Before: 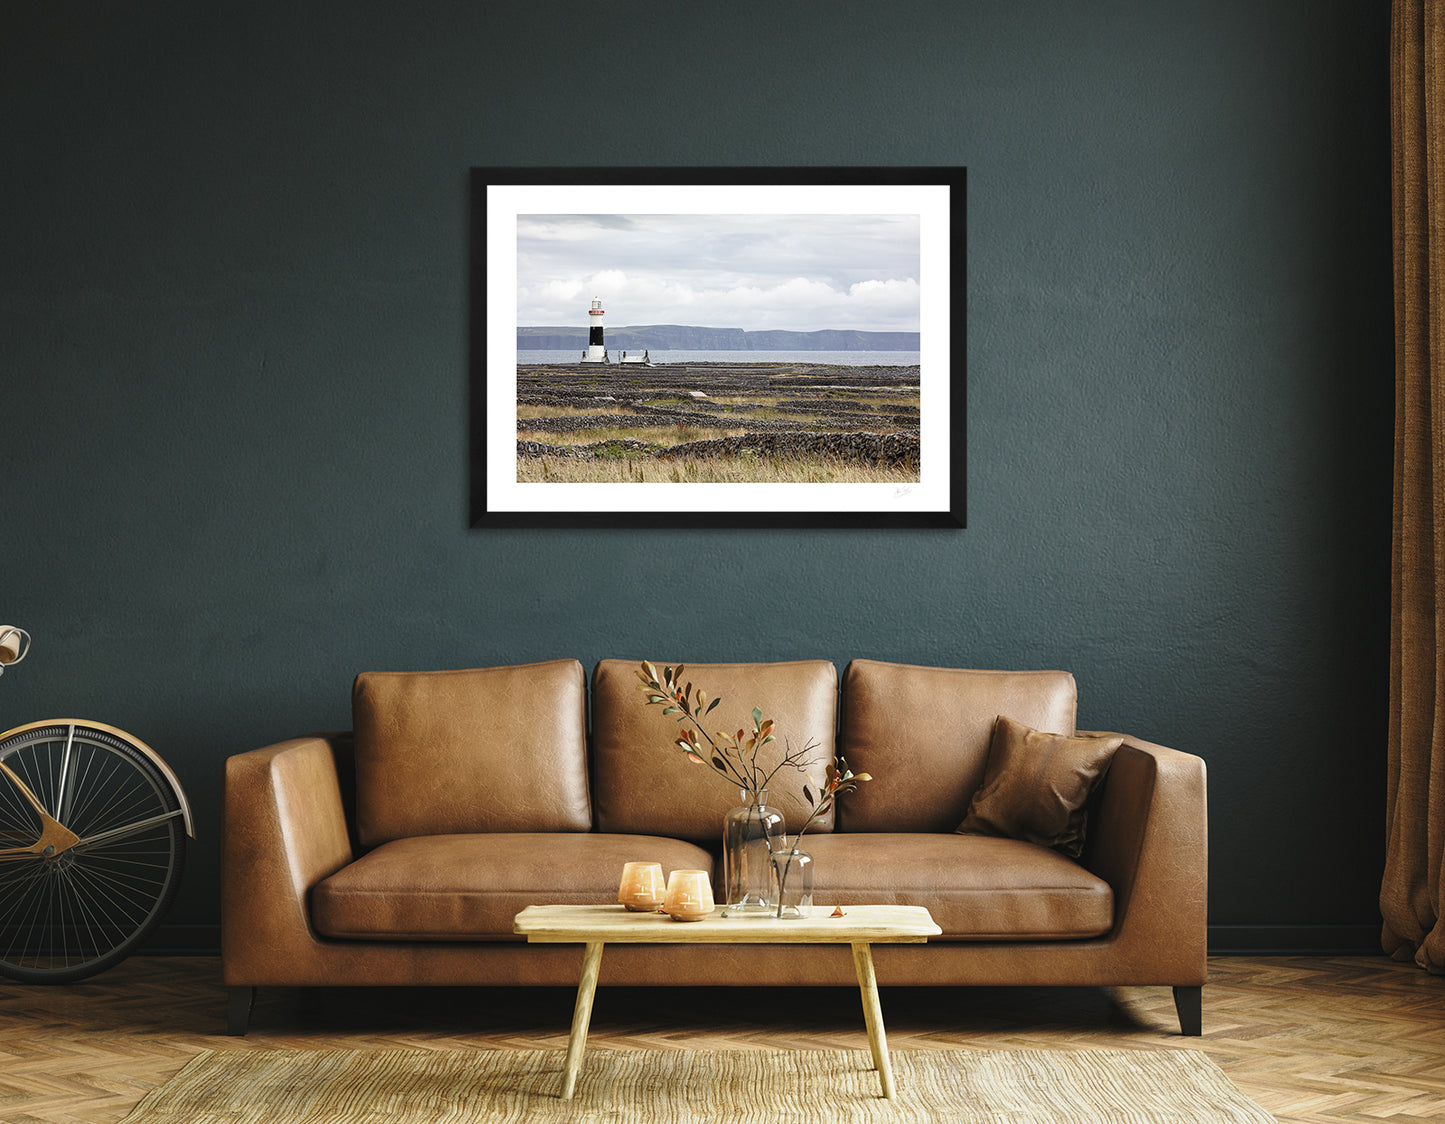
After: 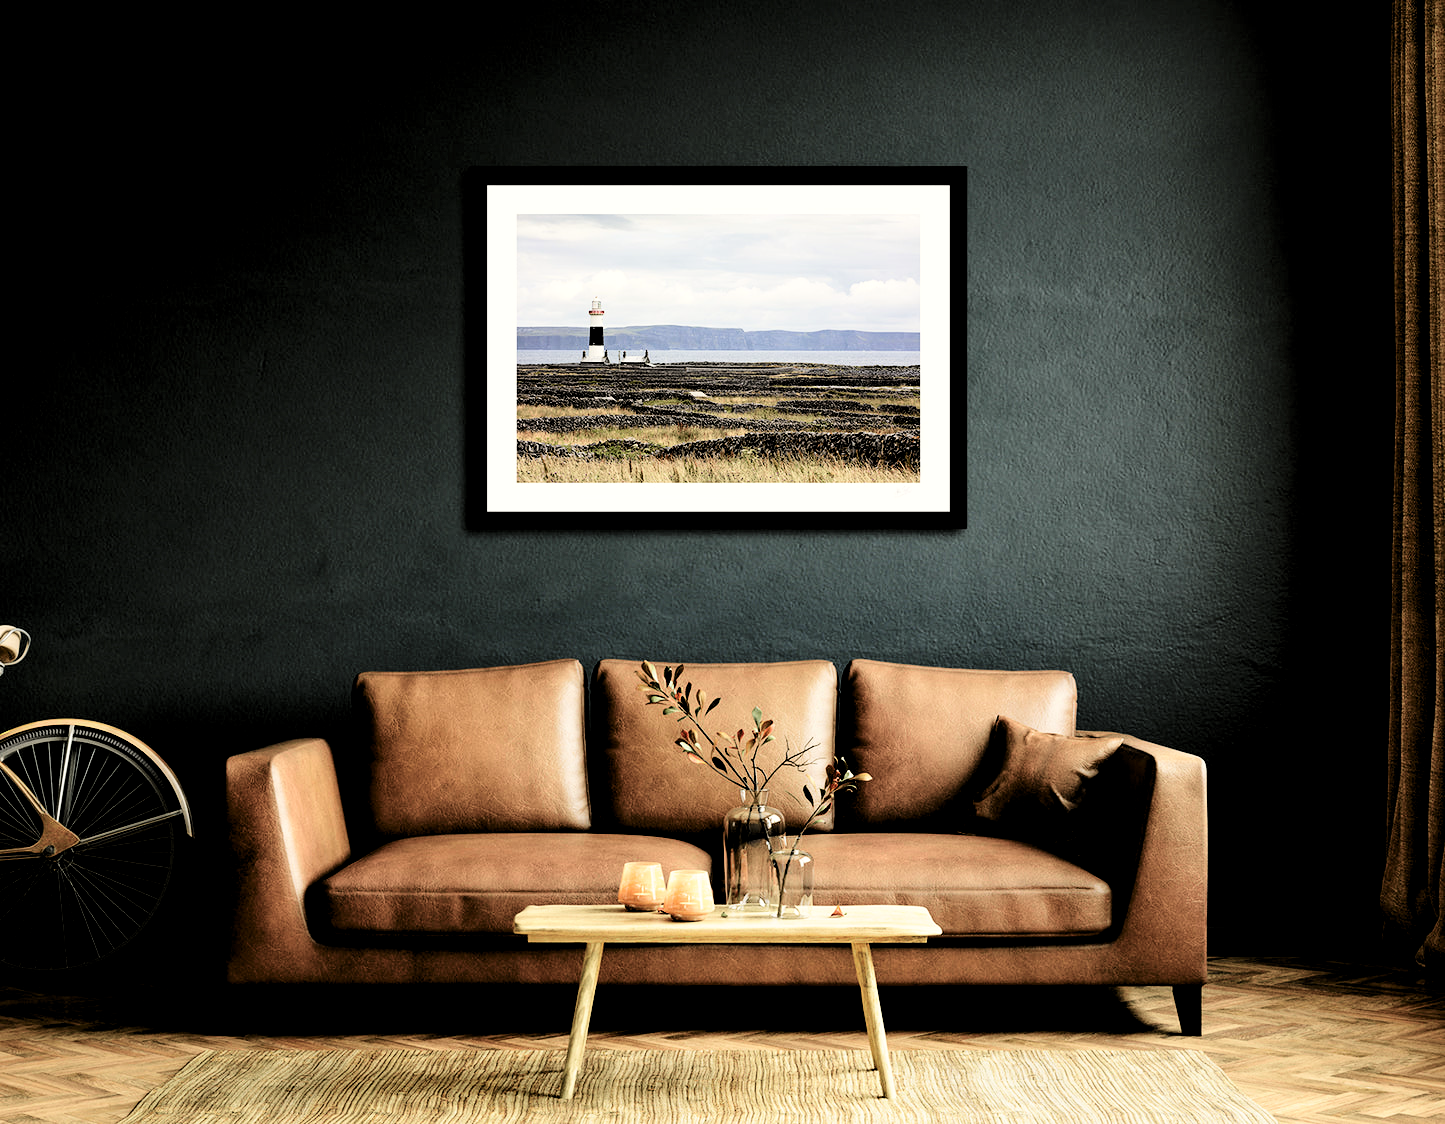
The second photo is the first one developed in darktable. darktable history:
contrast equalizer: y [[0.439, 0.44, 0.442, 0.457, 0.493, 0.498], [0.5 ×6], [0.5 ×6], [0 ×6], [0 ×6]], mix -0.29
levels: levels [0.052, 0.496, 0.908]
filmic rgb: black relative exposure -5.06 EV, white relative exposure 3.97 EV, threshold 3.01 EV, hardness 2.88, contrast 1.298, highlights saturation mix -28.54%, enable highlight reconstruction true
tone curve: curves: ch0 [(0, 0.021) (0.049, 0.044) (0.152, 0.14) (0.328, 0.377) (0.473, 0.543) (0.641, 0.705) (0.868, 0.887) (1, 0.969)]; ch1 [(0, 0) (0.302, 0.331) (0.427, 0.433) (0.472, 0.47) (0.502, 0.503) (0.522, 0.526) (0.564, 0.591) (0.602, 0.632) (0.677, 0.701) (0.859, 0.885) (1, 1)]; ch2 [(0, 0) (0.33, 0.301) (0.447, 0.44) (0.487, 0.496) (0.502, 0.516) (0.535, 0.554) (0.565, 0.598) (0.618, 0.629) (1, 1)], color space Lab, independent channels, preserve colors none
